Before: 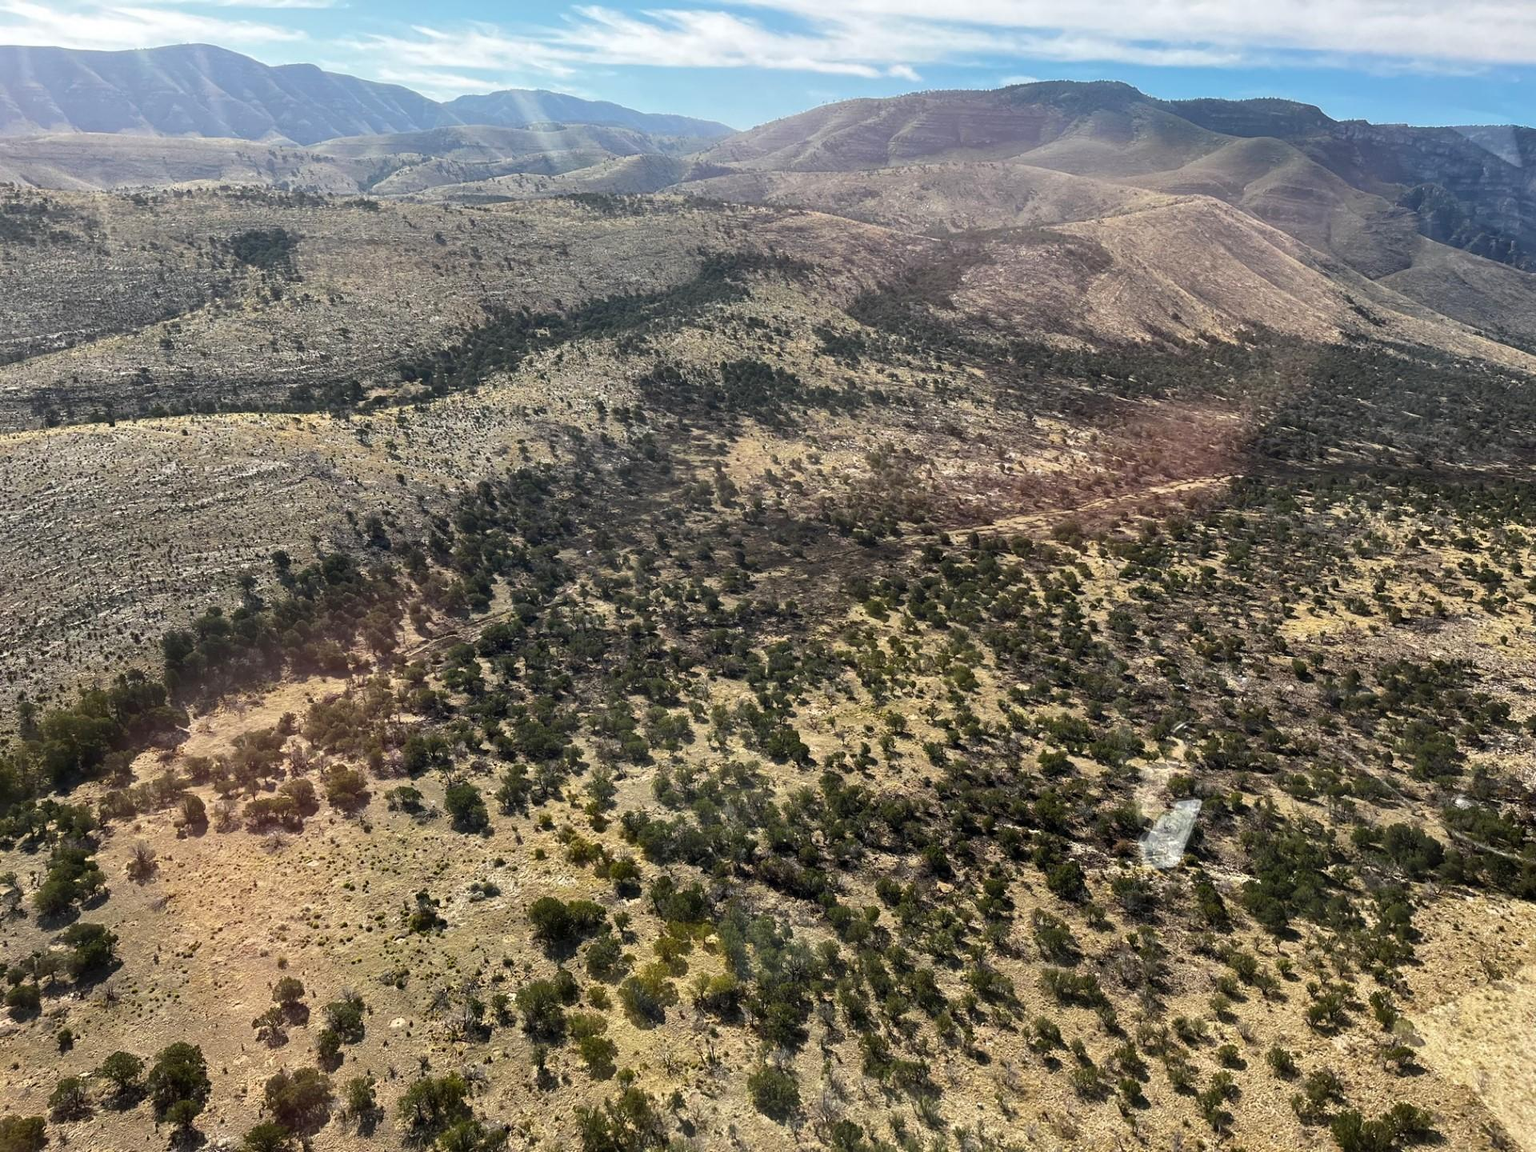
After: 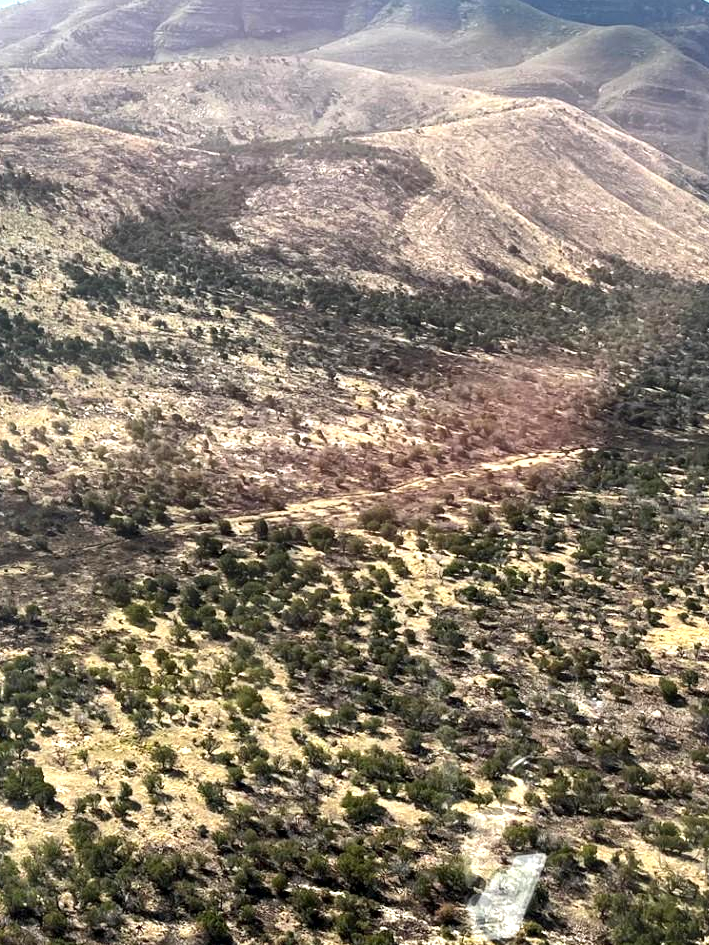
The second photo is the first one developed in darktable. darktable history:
exposure: exposure 0.751 EV, compensate highlight preservation false
crop and rotate: left 49.84%, top 10.145%, right 13.223%, bottom 24.202%
local contrast: mode bilateral grid, contrast 20, coarseness 99, detail 150%, midtone range 0.2
